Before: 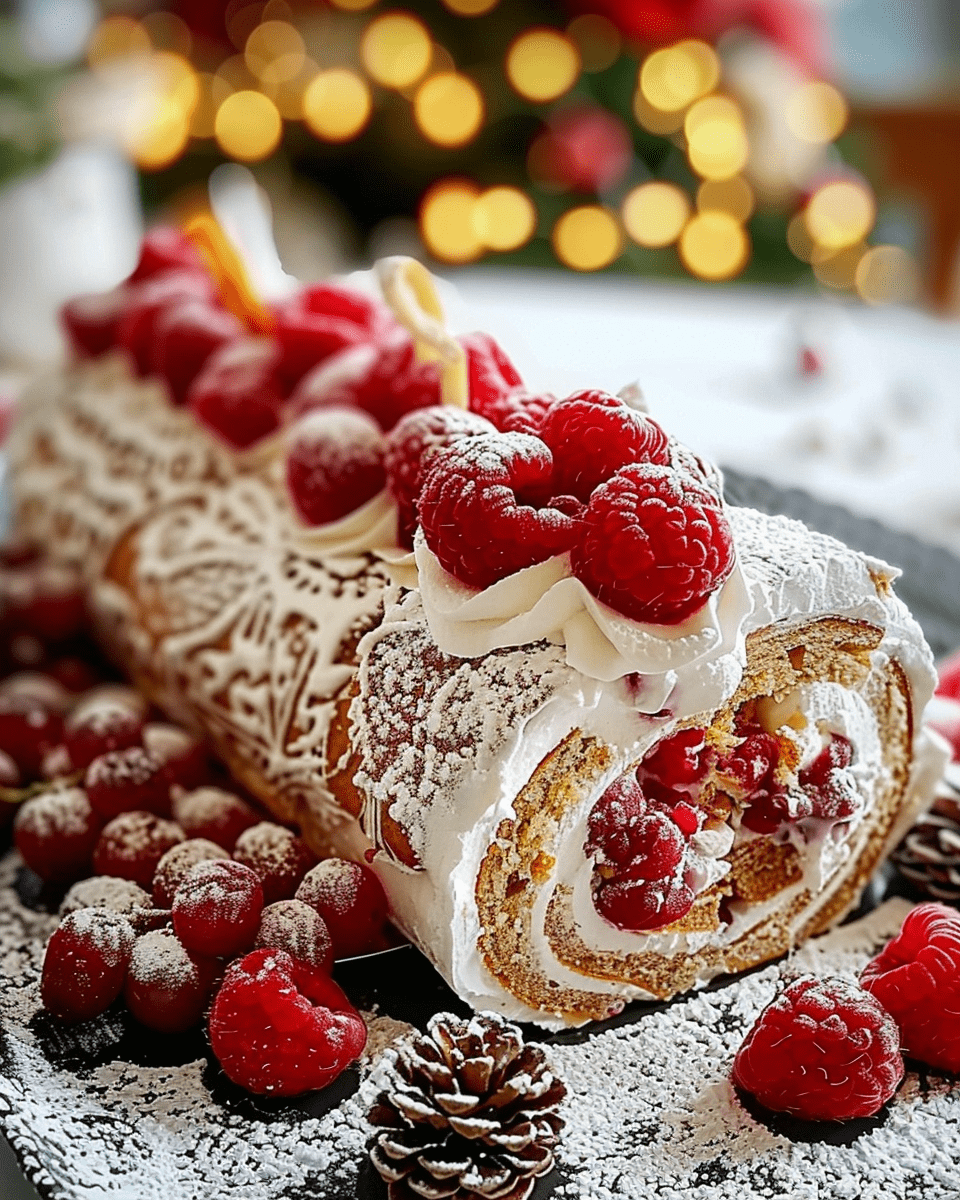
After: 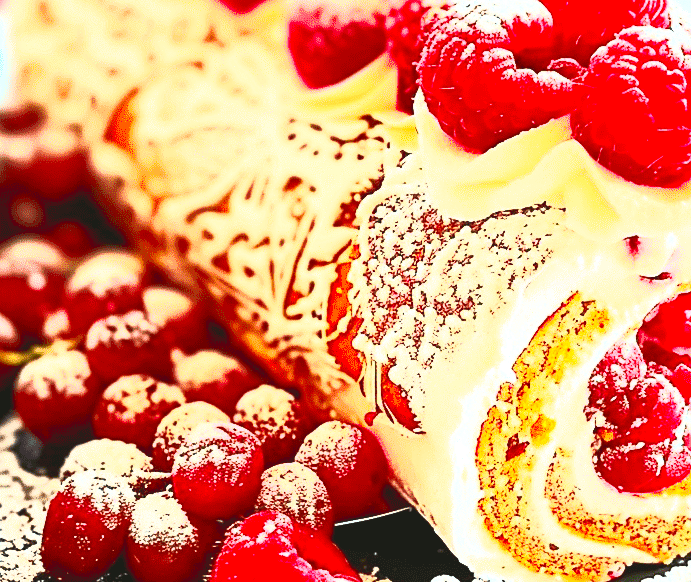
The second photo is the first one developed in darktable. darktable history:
contrast brightness saturation: contrast 1, brightness 1, saturation 1
exposure: black level correction 0, exposure 0.95 EV, compensate exposure bias true, compensate highlight preservation false
crop: top 36.498%, right 27.964%, bottom 14.995%
